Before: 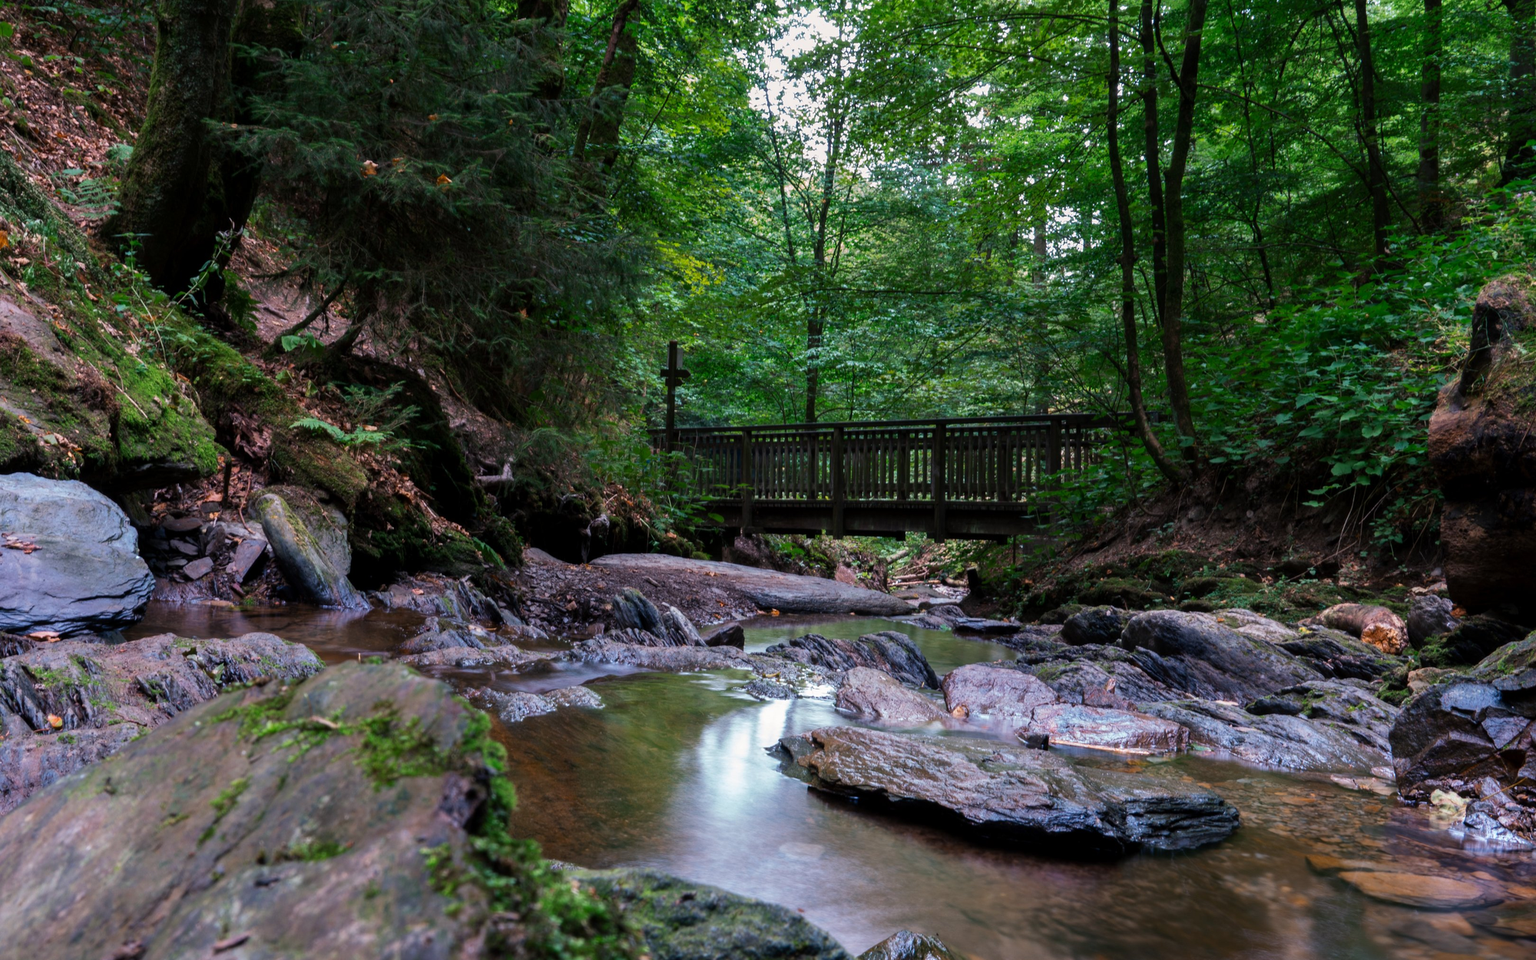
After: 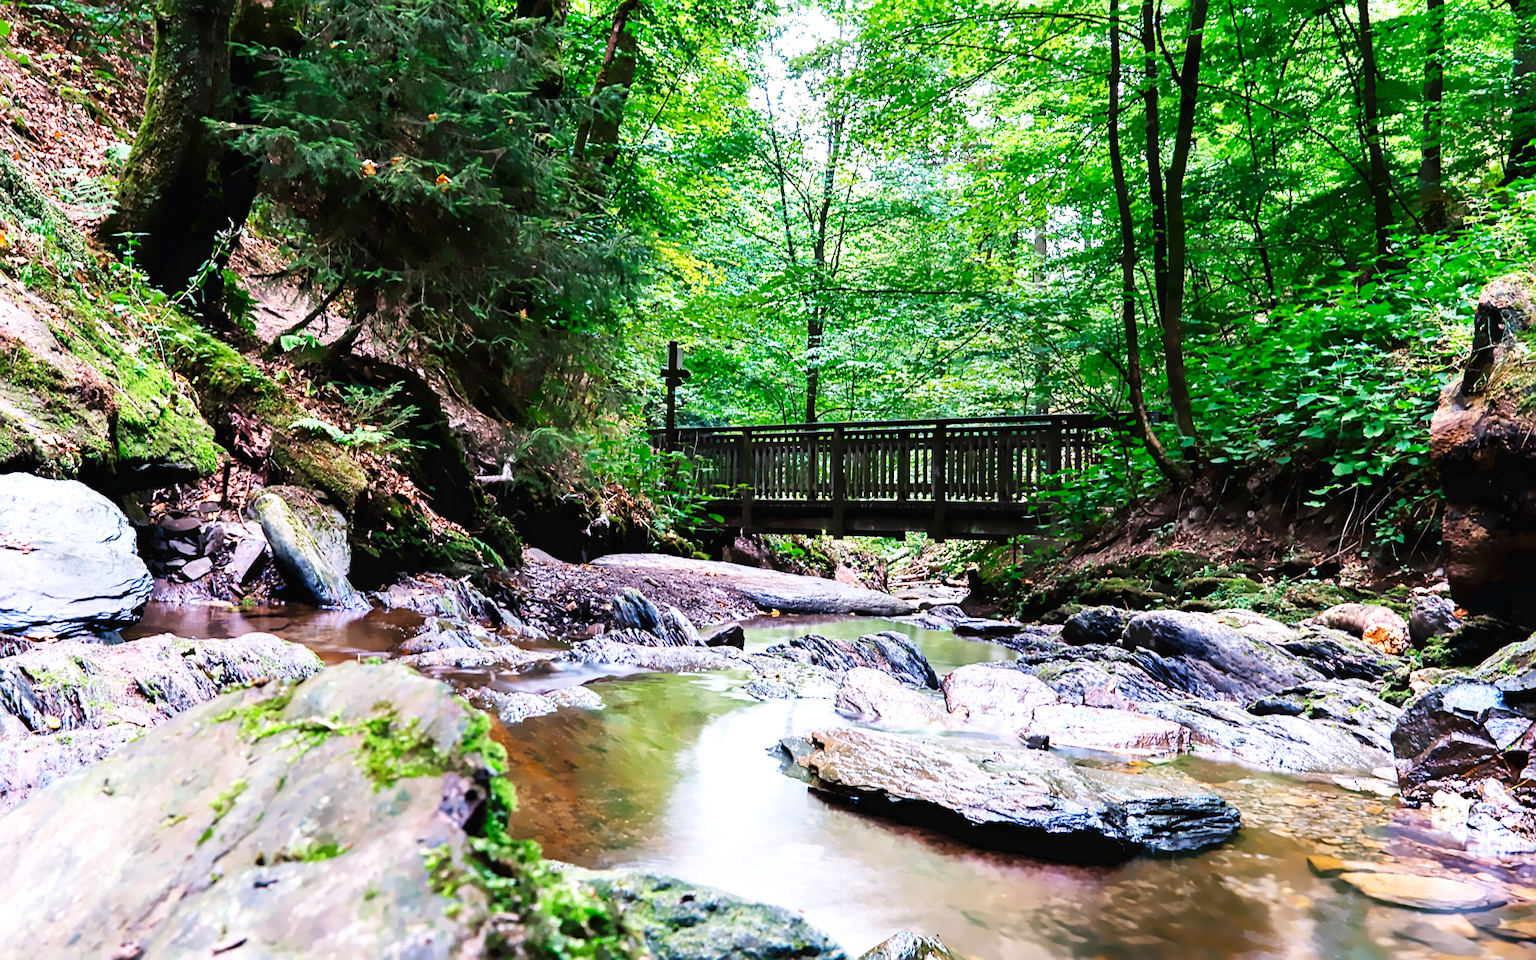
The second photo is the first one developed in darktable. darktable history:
lens correction: scale 1, crop 1, focal 35, aperture 7.1, distance 1000, camera "Canon EOS 6D", lens "Sigma 35mm f/1.4 DG HSM"
base curve: curves: ch0 [(0, 0.003) (0.001, 0.002) (0.006, 0.004) (0.02, 0.022) (0.048, 0.086) (0.094, 0.234) (0.162, 0.431) (0.258, 0.629) (0.385, 0.8) (0.548, 0.918) (0.751, 0.988) (1, 1)], preserve colors none
sharpen: on, module defaults
exposure: exposure 0.785 EV, compensate highlight preservation false
denoise (profiled): central pixel weight 0, a [-1, 0, 0], b [0, 0, 0], mode non-local means, y [[0, 0, 0.5 ×5] ×4, [0.5 ×7], [0.5 ×7]], fix various bugs in algorithm false, upgrade profiled transform false, color mode RGB, compensate highlight preservation false
